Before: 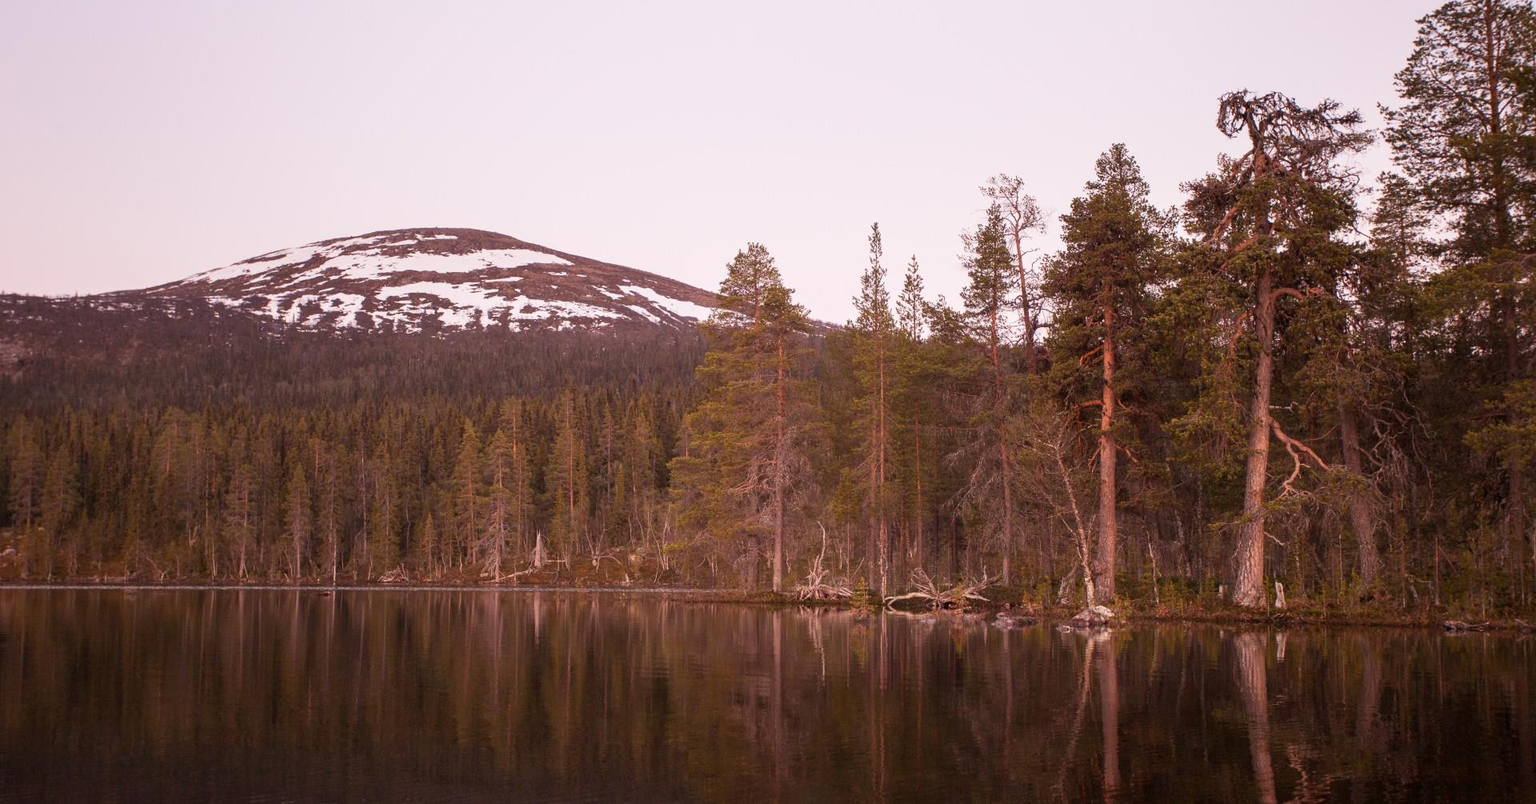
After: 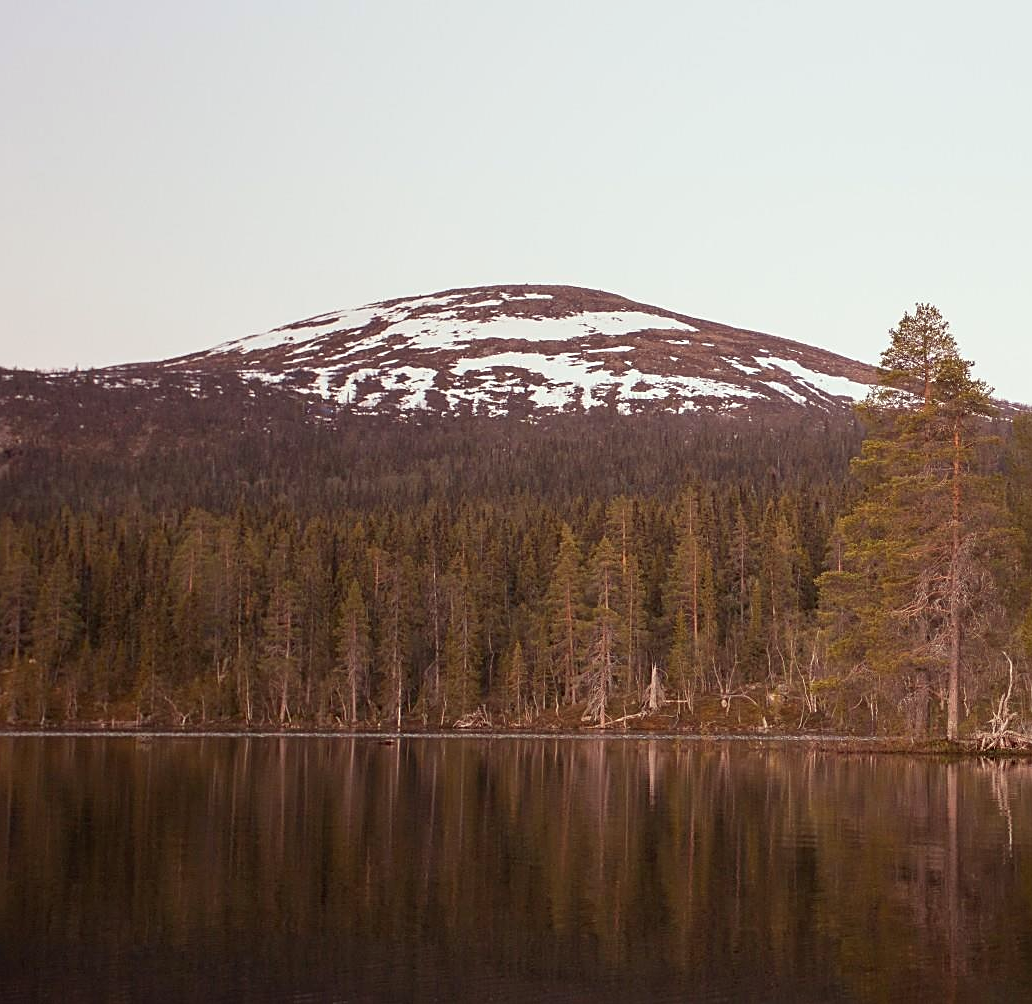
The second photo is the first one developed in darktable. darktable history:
crop: left 1.008%, right 45.213%, bottom 0.085%
color correction: highlights a* -8.55, highlights b* 3.33
sharpen: on, module defaults
